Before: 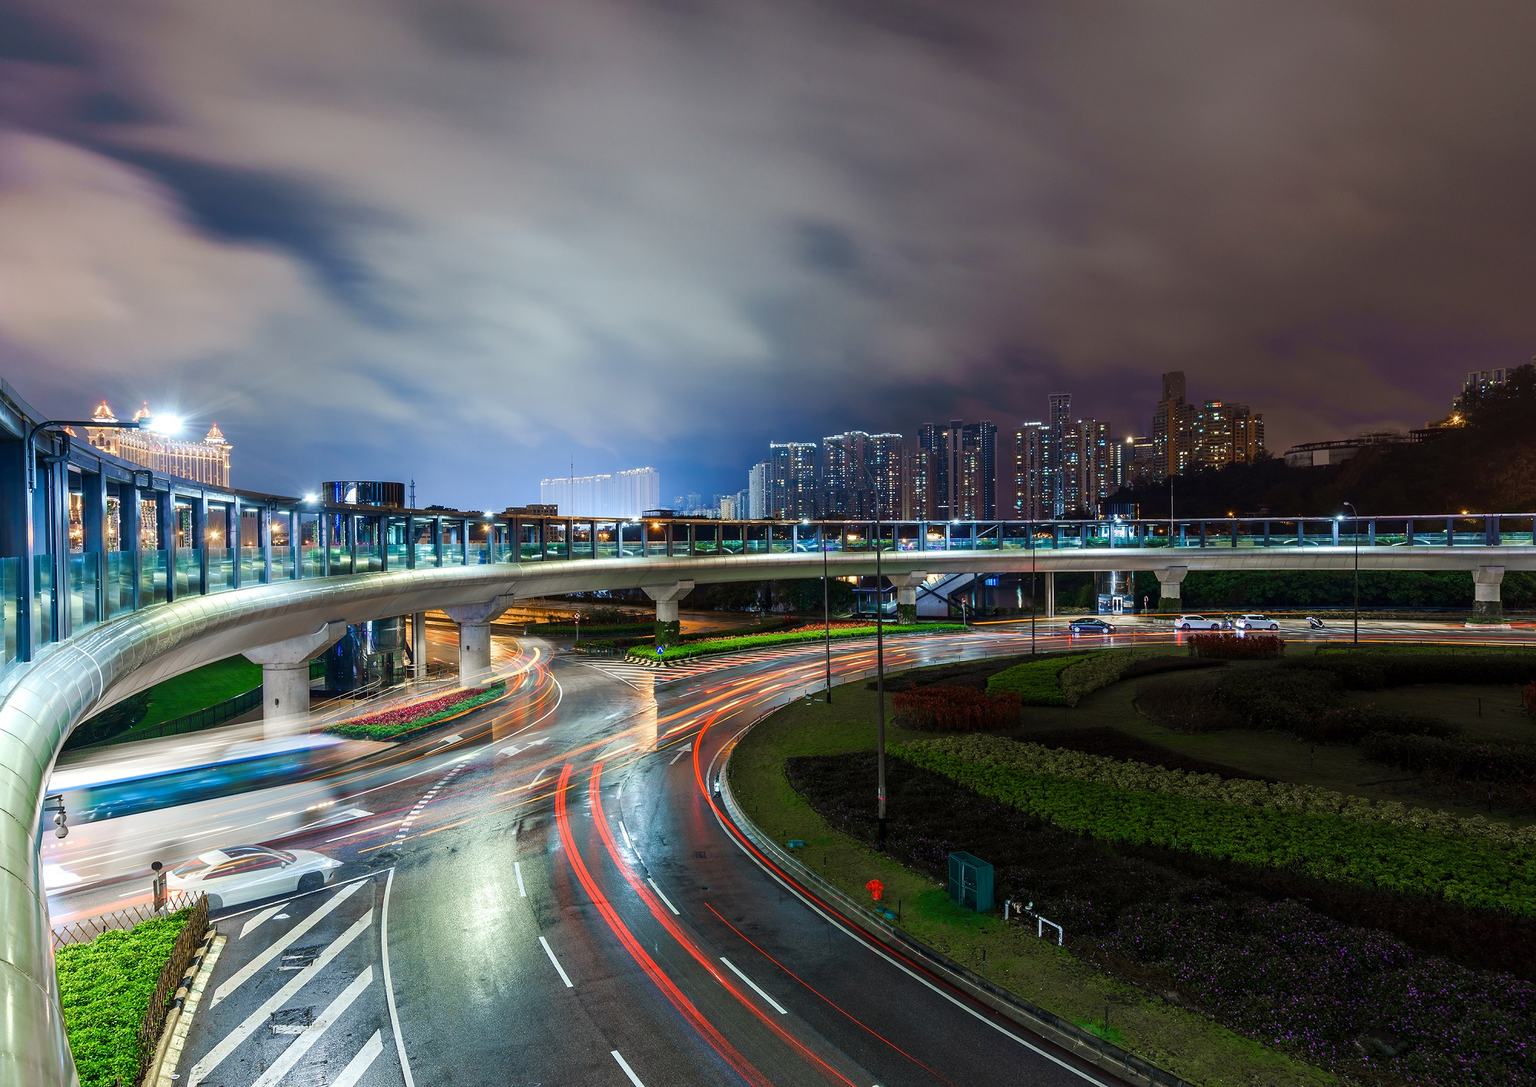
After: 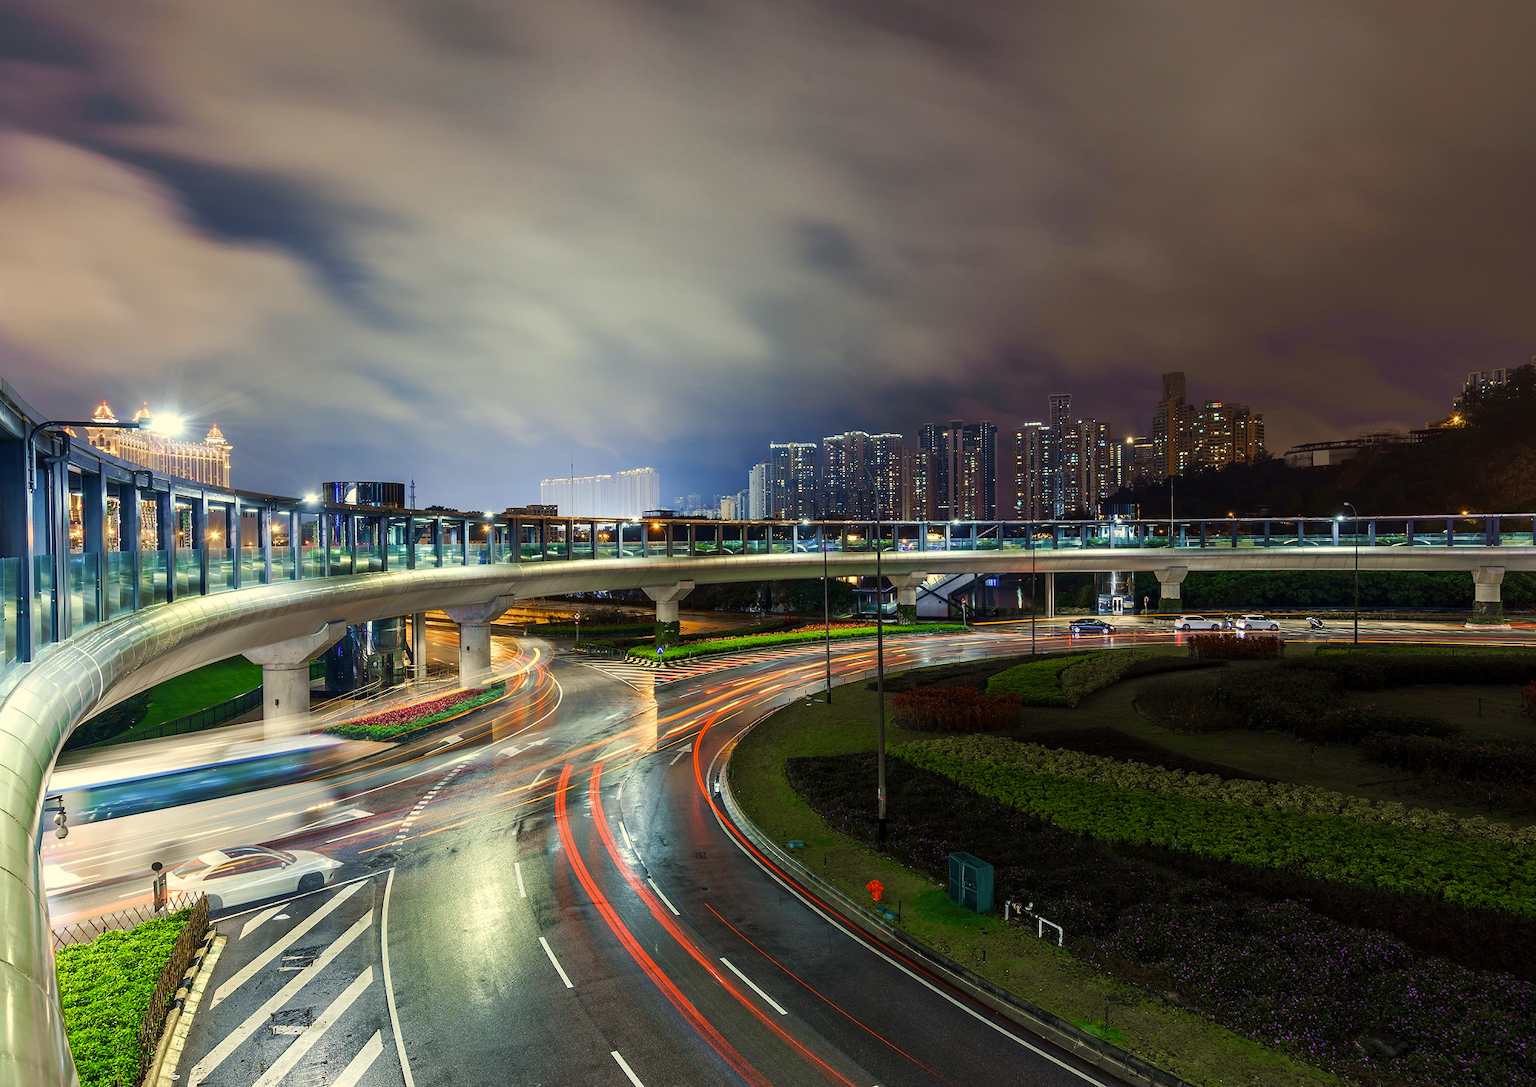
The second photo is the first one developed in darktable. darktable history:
color correction: highlights a* 1.39, highlights b* 17.83
contrast brightness saturation: saturation -0.05
